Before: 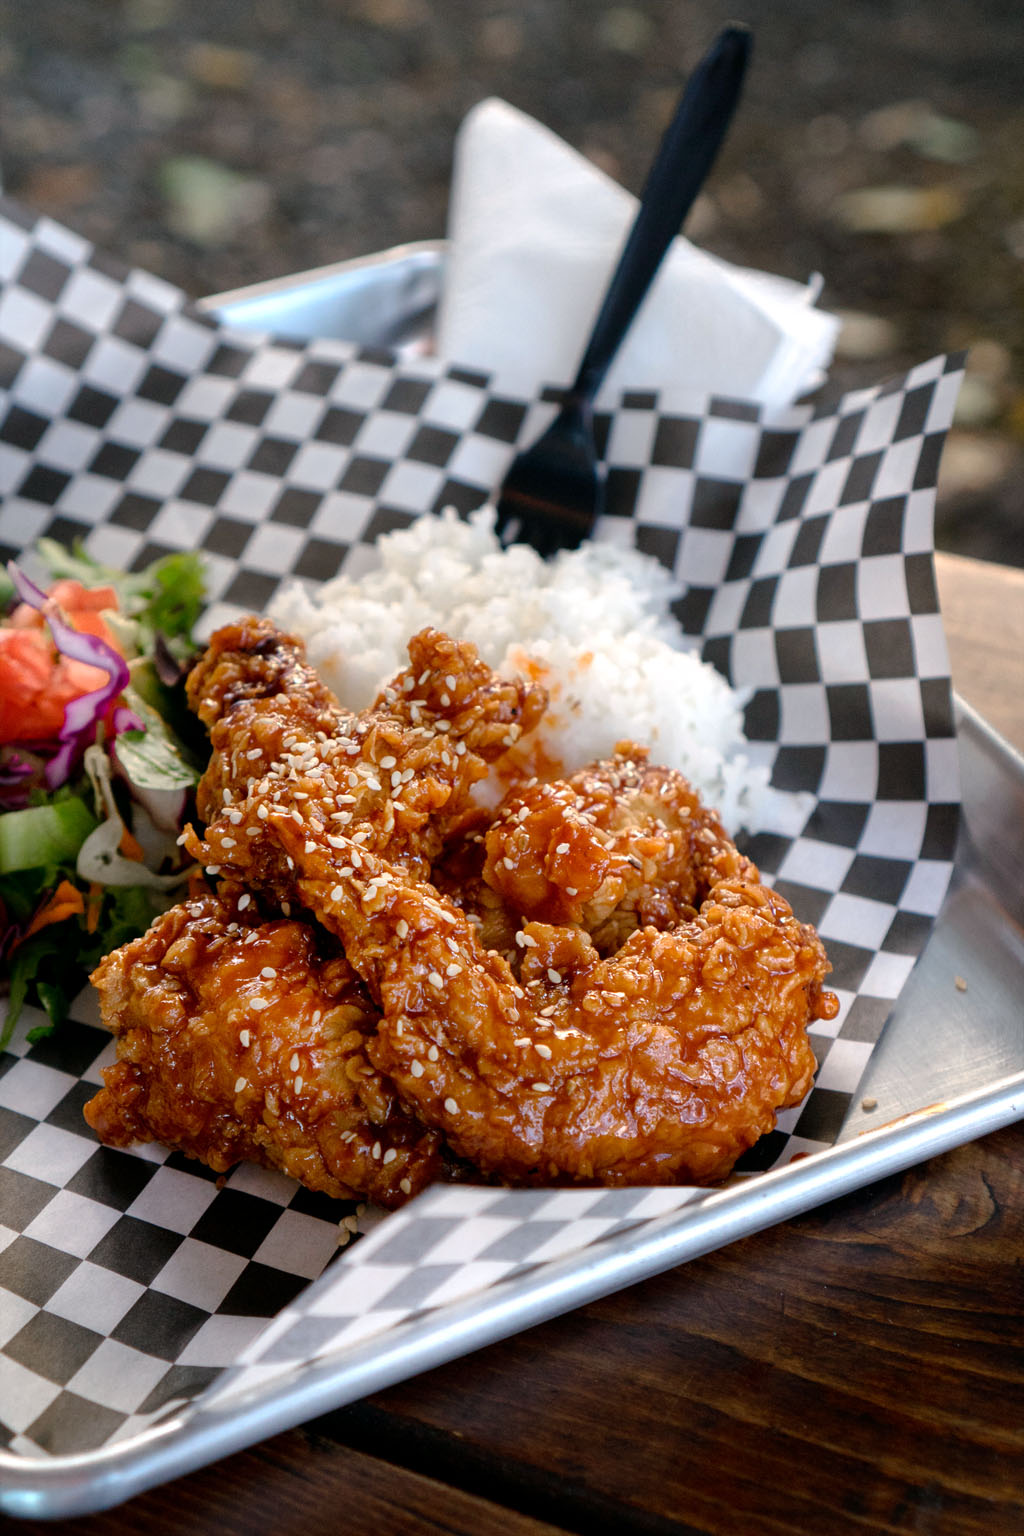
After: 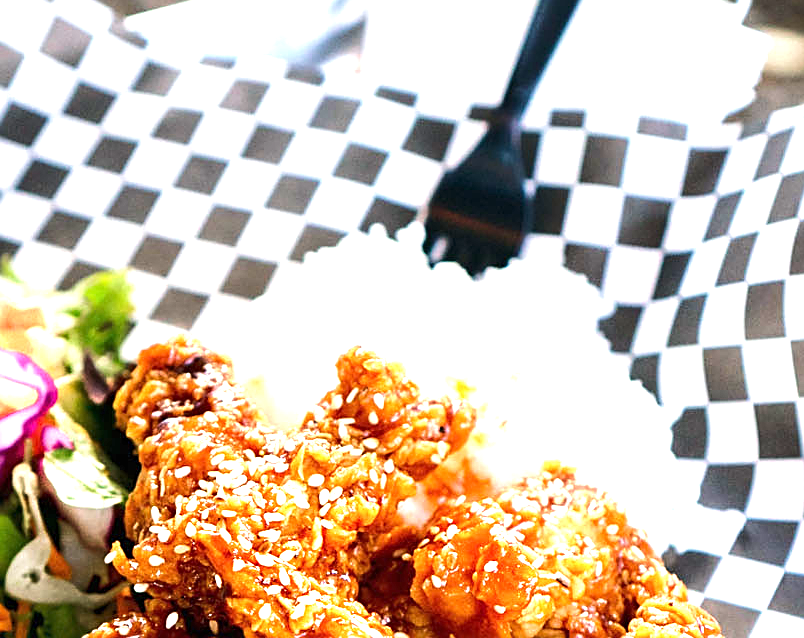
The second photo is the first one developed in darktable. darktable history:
crop: left 7.036%, top 18.398%, right 14.379%, bottom 40.043%
exposure: black level correction 0, exposure 1.5 EV, compensate exposure bias true, compensate highlight preservation false
sharpen: on, module defaults
velvia: on, module defaults
tone equalizer: -8 EV -0.001 EV, -7 EV 0.001 EV, -6 EV -0.002 EV, -5 EV -0.003 EV, -4 EV -0.062 EV, -3 EV -0.222 EV, -2 EV -0.267 EV, -1 EV 0.105 EV, +0 EV 0.303 EV
